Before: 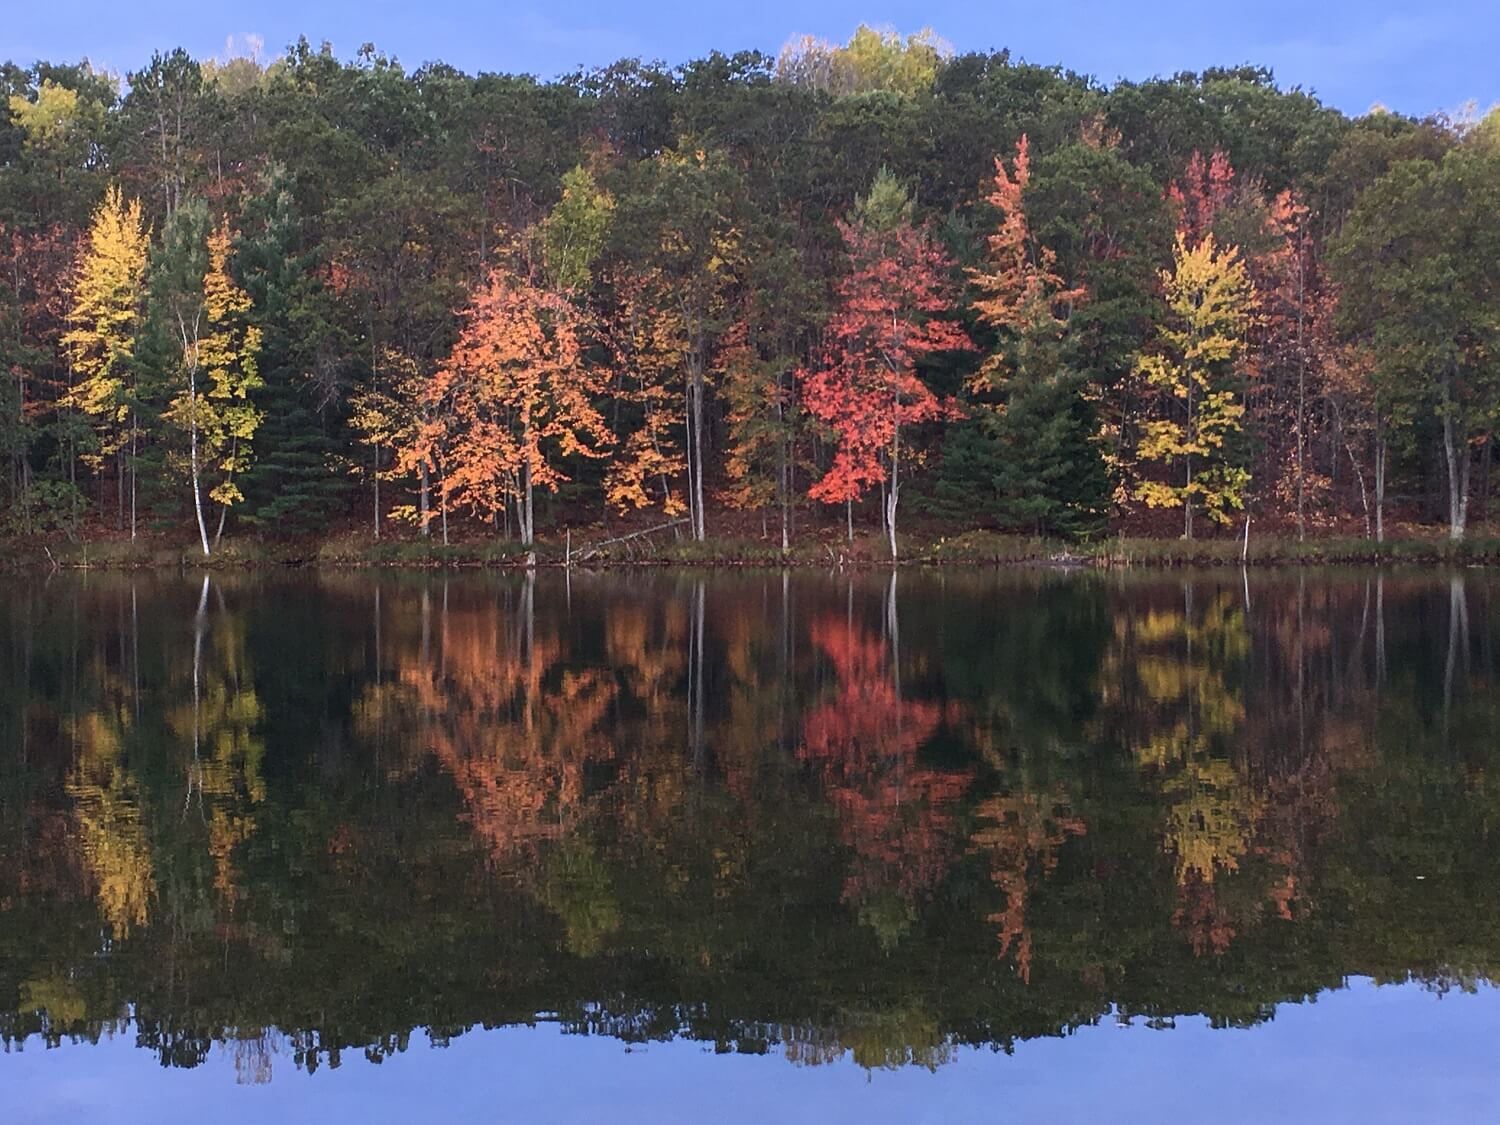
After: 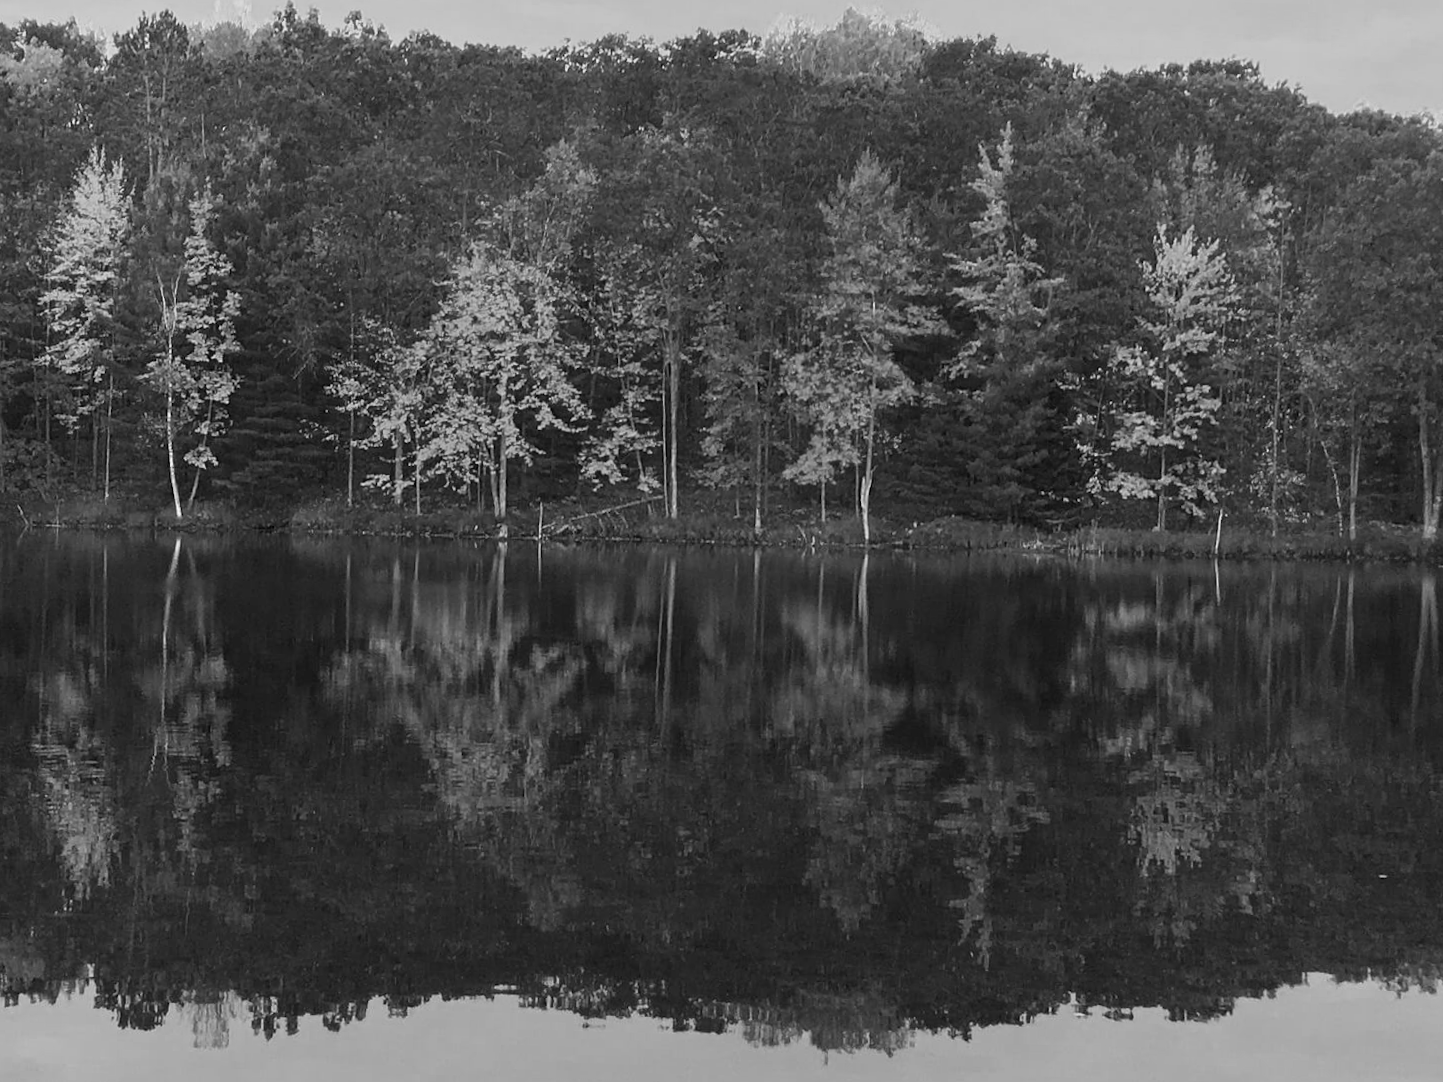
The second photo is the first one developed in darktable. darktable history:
color calibration: output gray [0.31, 0.36, 0.33, 0], gray › normalize channels true, illuminant same as pipeline (D50), adaptation XYZ, x 0.346, y 0.359, gamut compression 0
crop and rotate: angle -1.69°
exposure: compensate highlight preservation false
